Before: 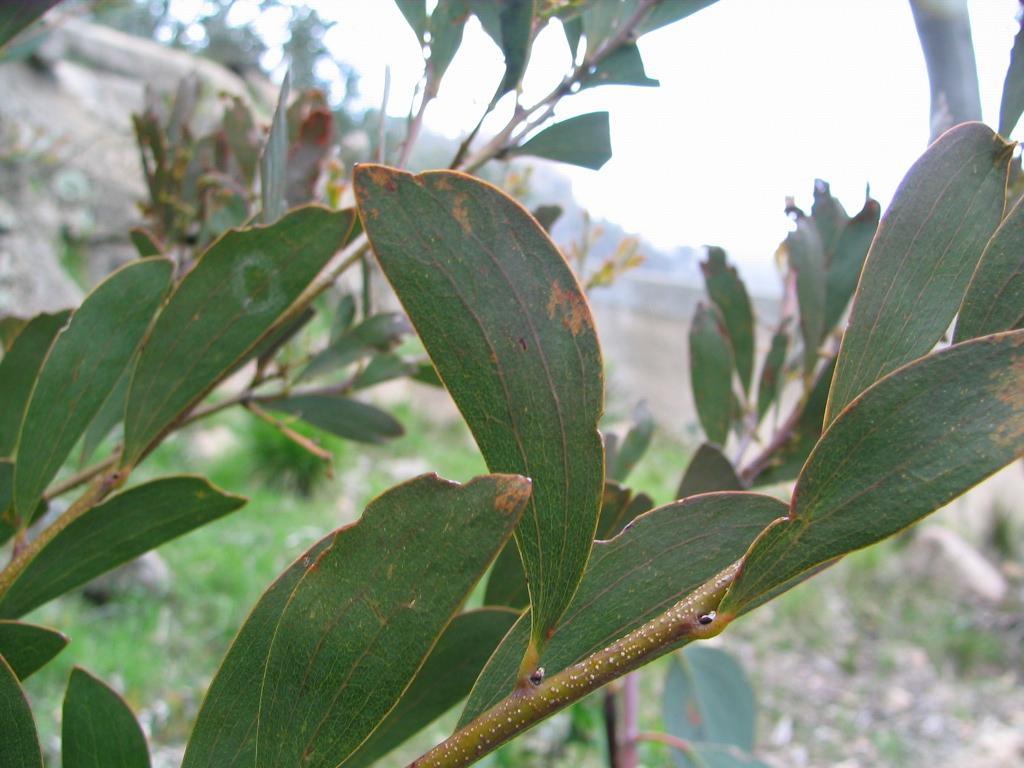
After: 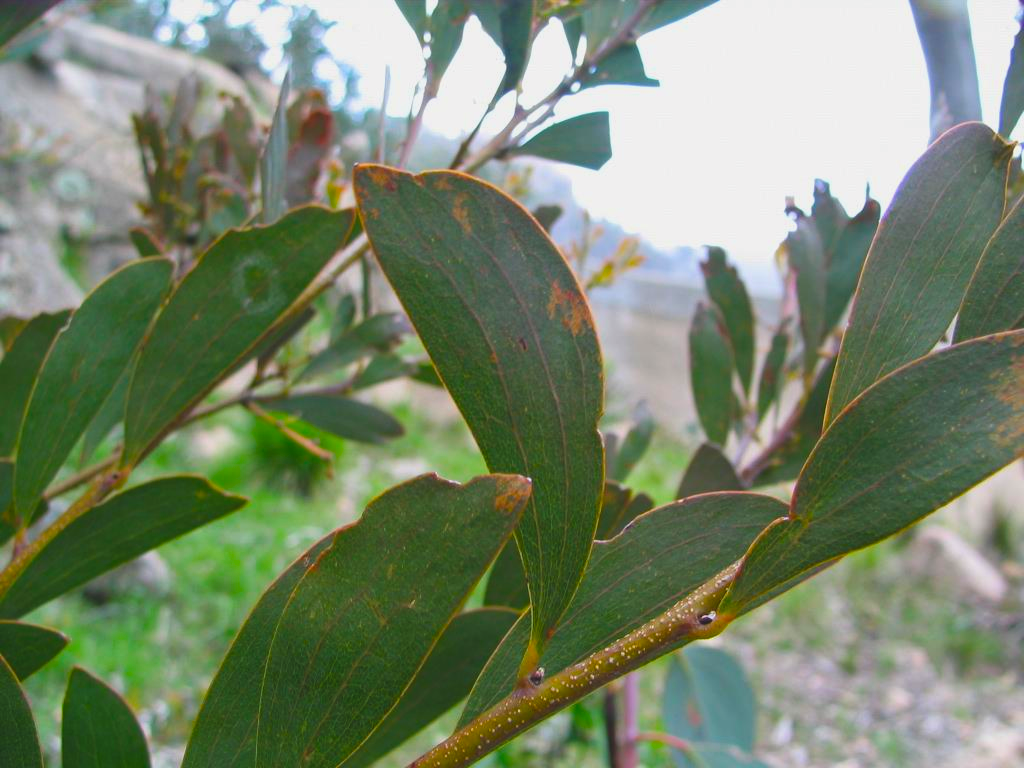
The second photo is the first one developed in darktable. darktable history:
exposure: black level correction -0.015, exposure -0.502 EV, compensate highlight preservation false
color balance rgb: linear chroma grading › shadows -29.514%, linear chroma grading › global chroma 35.54%, perceptual saturation grading › global saturation 27.554%, perceptual saturation grading › highlights -25.559%, perceptual saturation grading › shadows 26.206%, perceptual brilliance grading › highlights 8.423%, perceptual brilliance grading › mid-tones 3.957%, perceptual brilliance grading › shadows 1.694%
